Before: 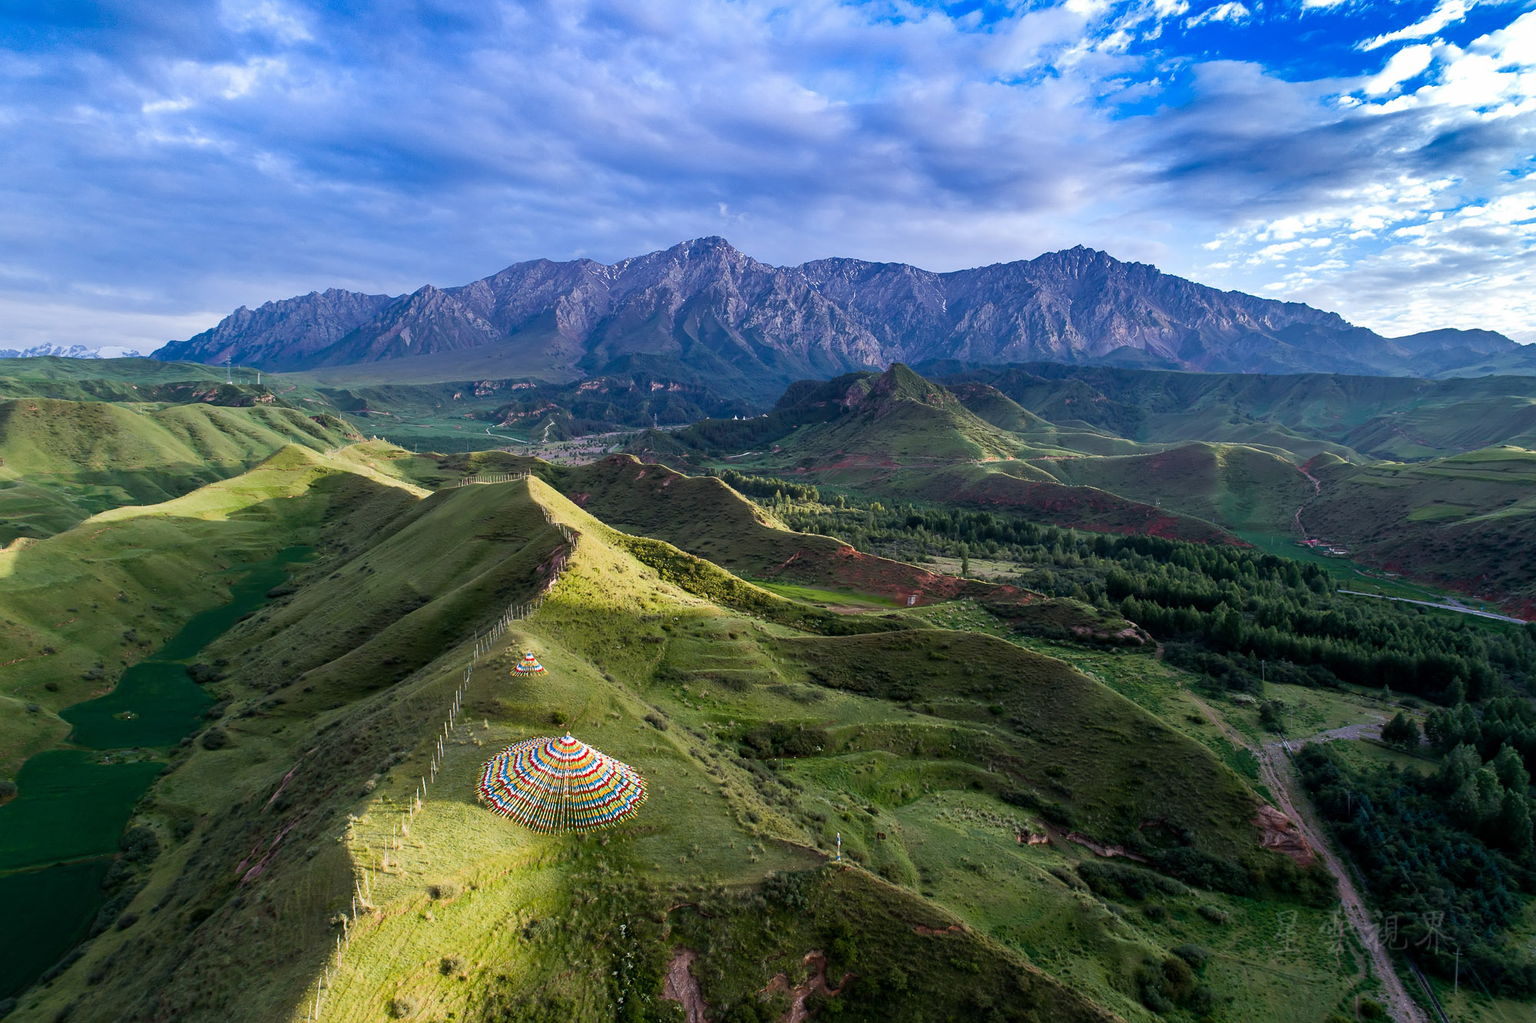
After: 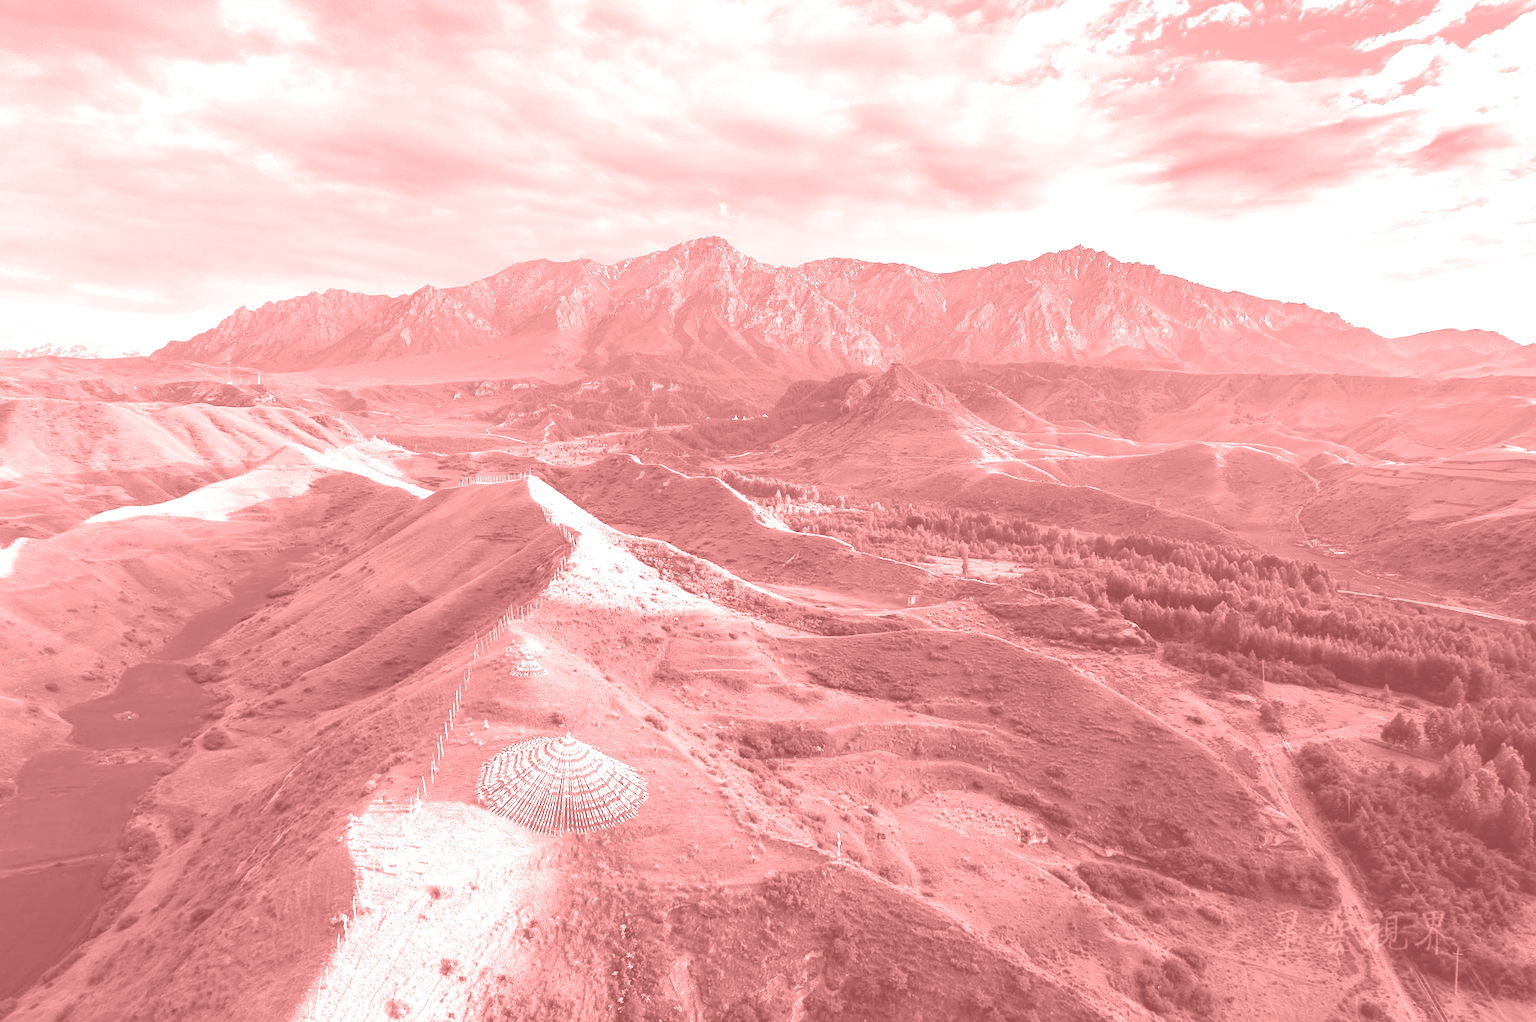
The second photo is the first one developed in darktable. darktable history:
colorize: saturation 51%, source mix 50.67%, lightness 50.67%
exposure: black level correction 0, exposure 2.088 EV, compensate exposure bias true, compensate highlight preservation false
